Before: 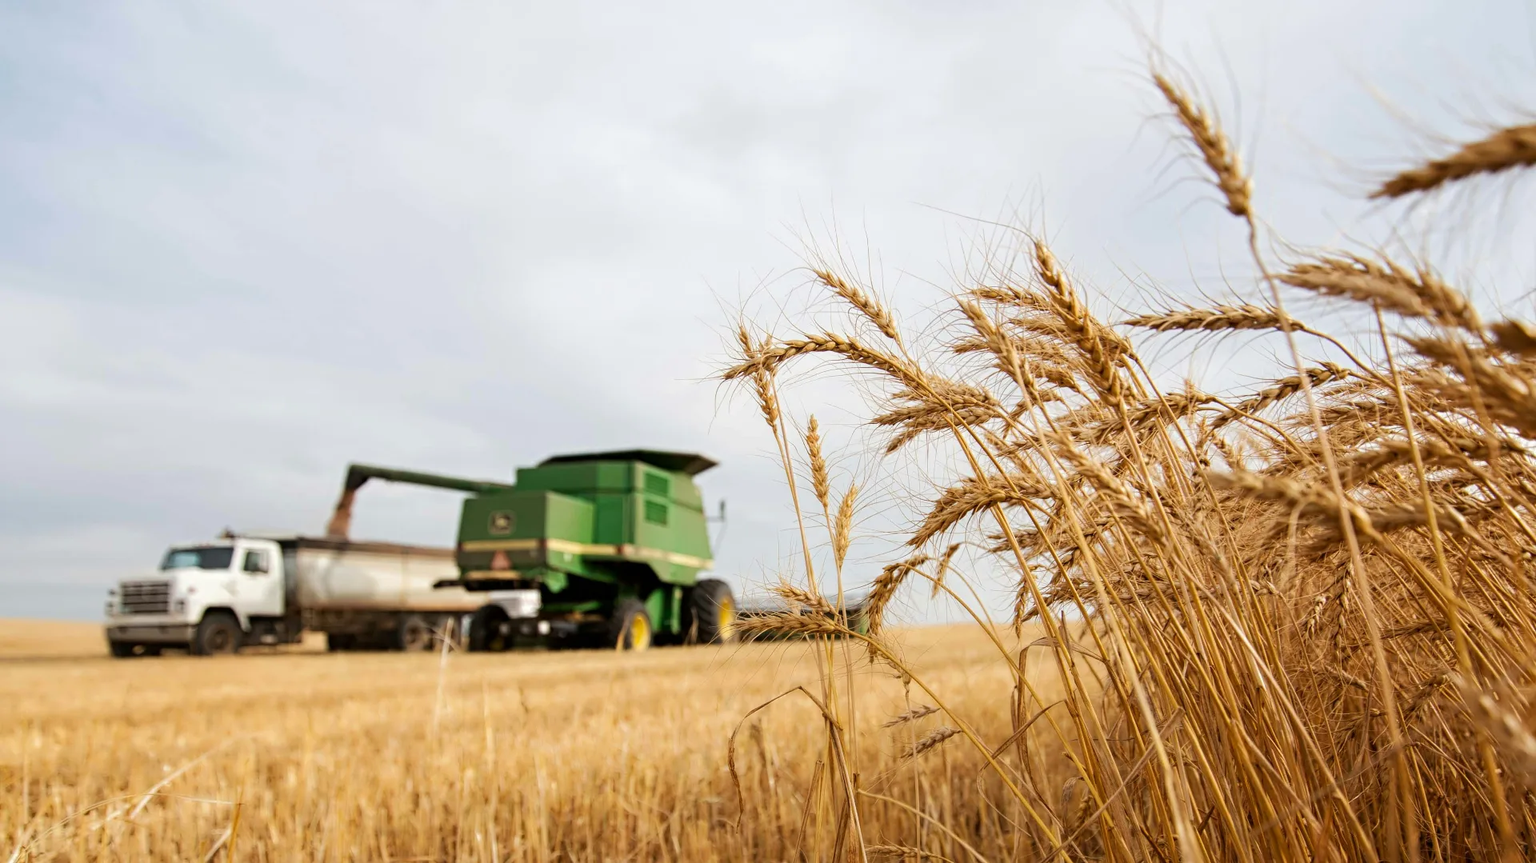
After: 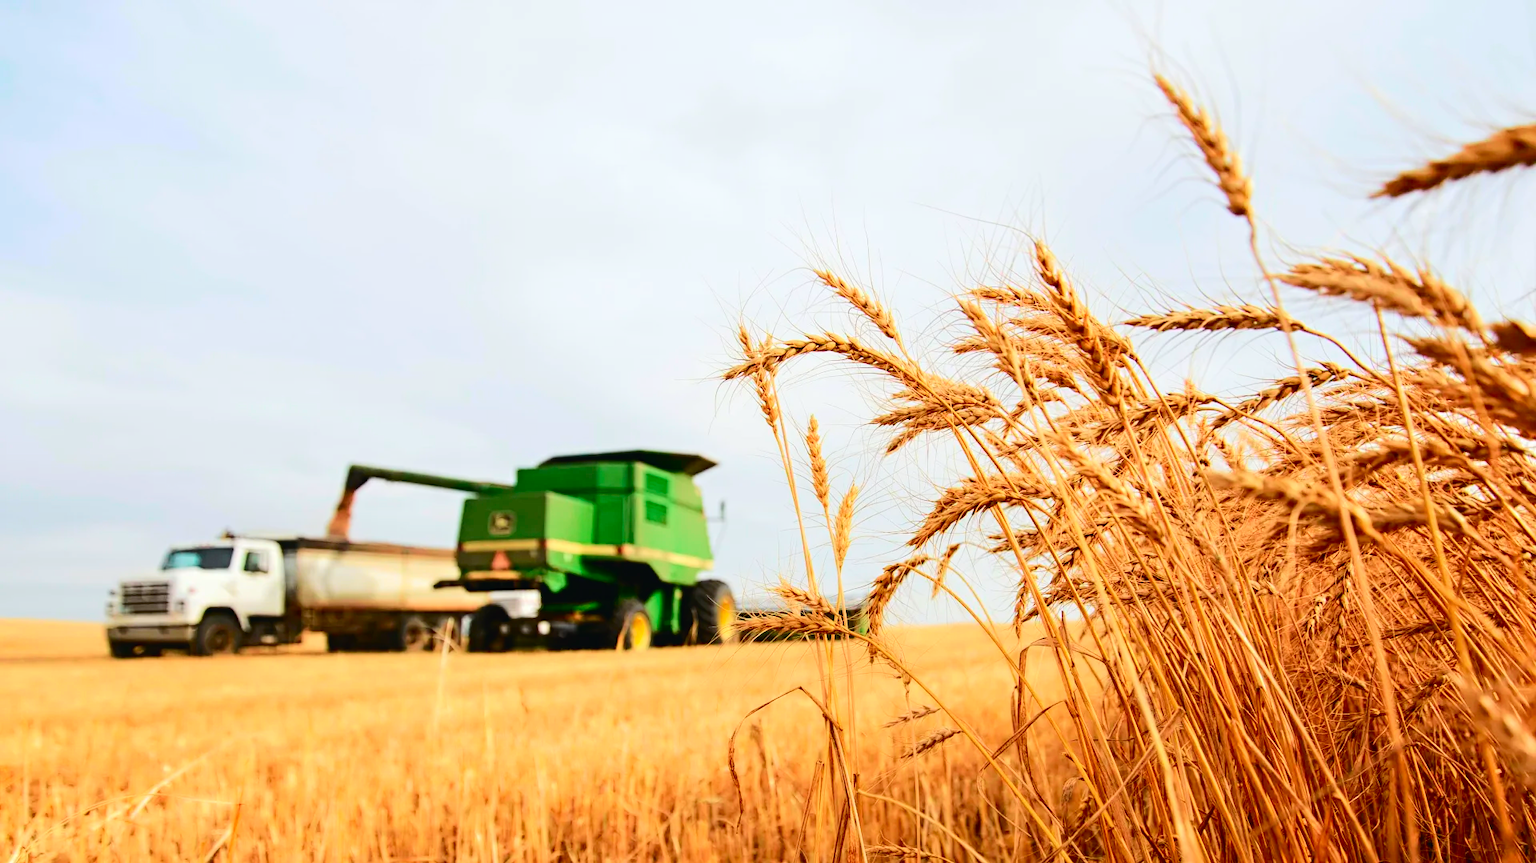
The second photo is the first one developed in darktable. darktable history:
tone curve: curves: ch0 [(0, 0.023) (0.103, 0.087) (0.277, 0.28) (0.438, 0.547) (0.546, 0.678) (0.735, 0.843) (0.994, 1)]; ch1 [(0, 0) (0.371, 0.261) (0.465, 0.42) (0.488, 0.477) (0.512, 0.513) (0.542, 0.581) (0.574, 0.647) (0.636, 0.747) (1, 1)]; ch2 [(0, 0) (0.369, 0.388) (0.449, 0.431) (0.478, 0.471) (0.516, 0.517) (0.575, 0.642) (0.649, 0.726) (1, 1)], color space Lab, independent channels, preserve colors none
exposure: exposure -0.021 EV, compensate highlight preservation false
